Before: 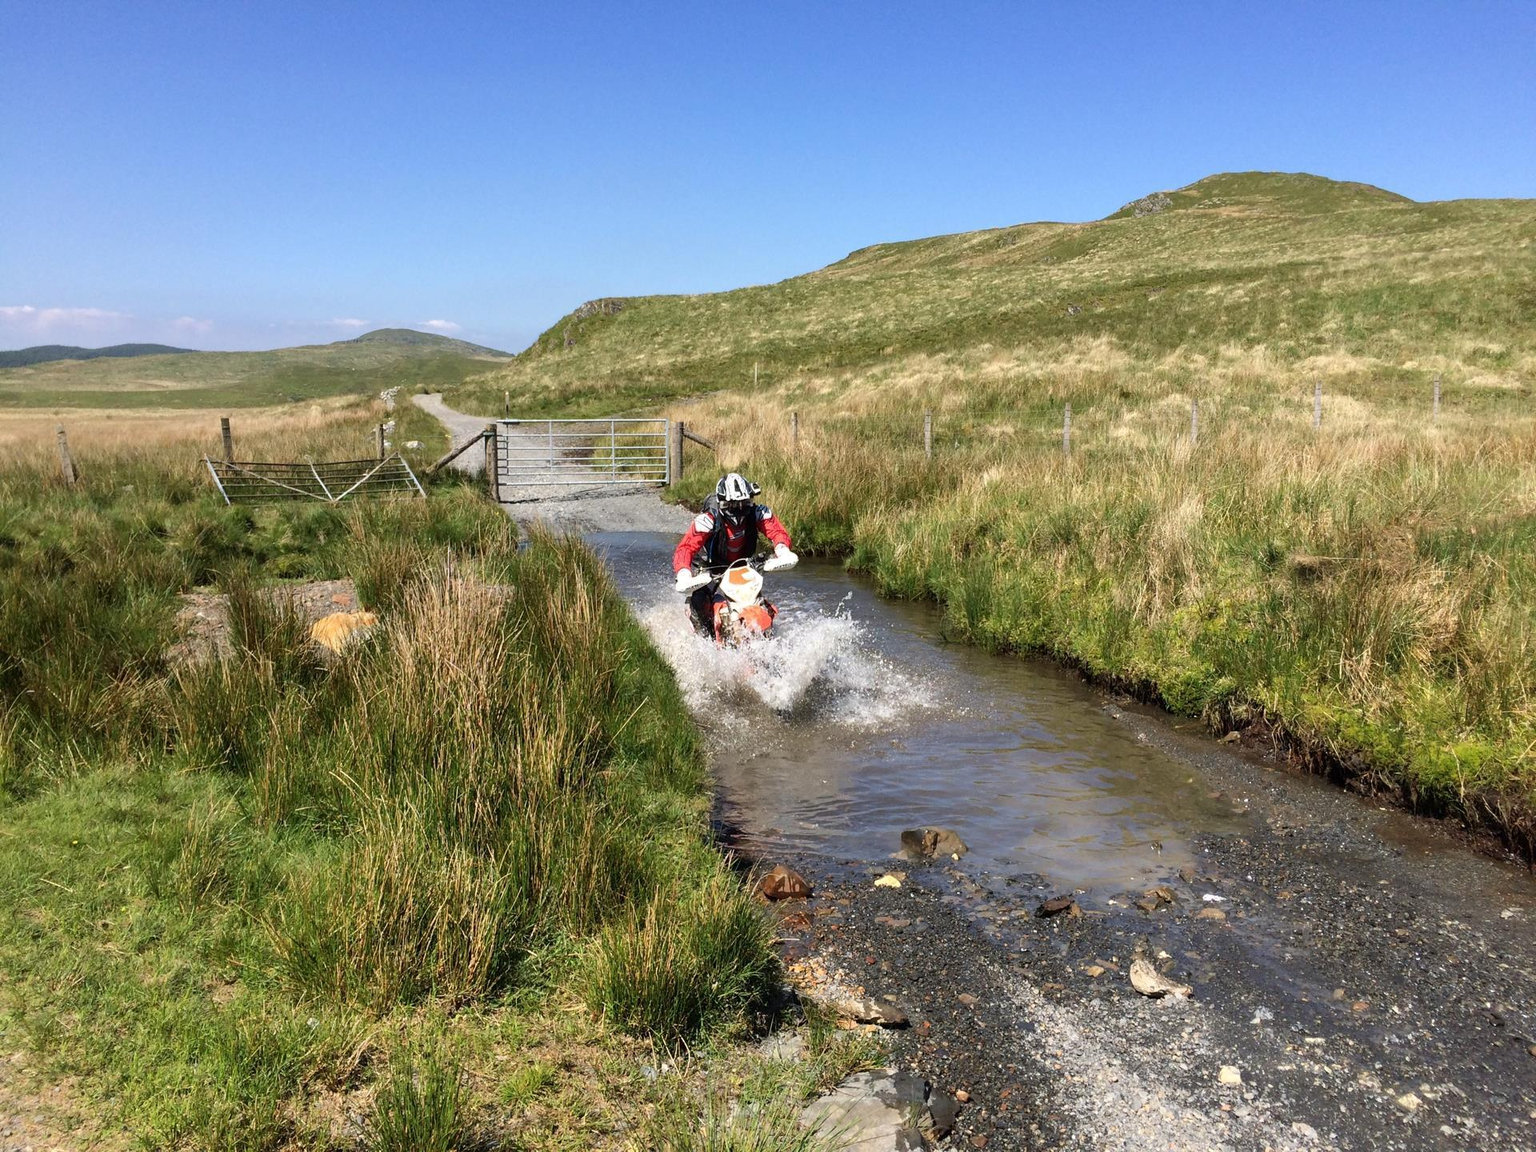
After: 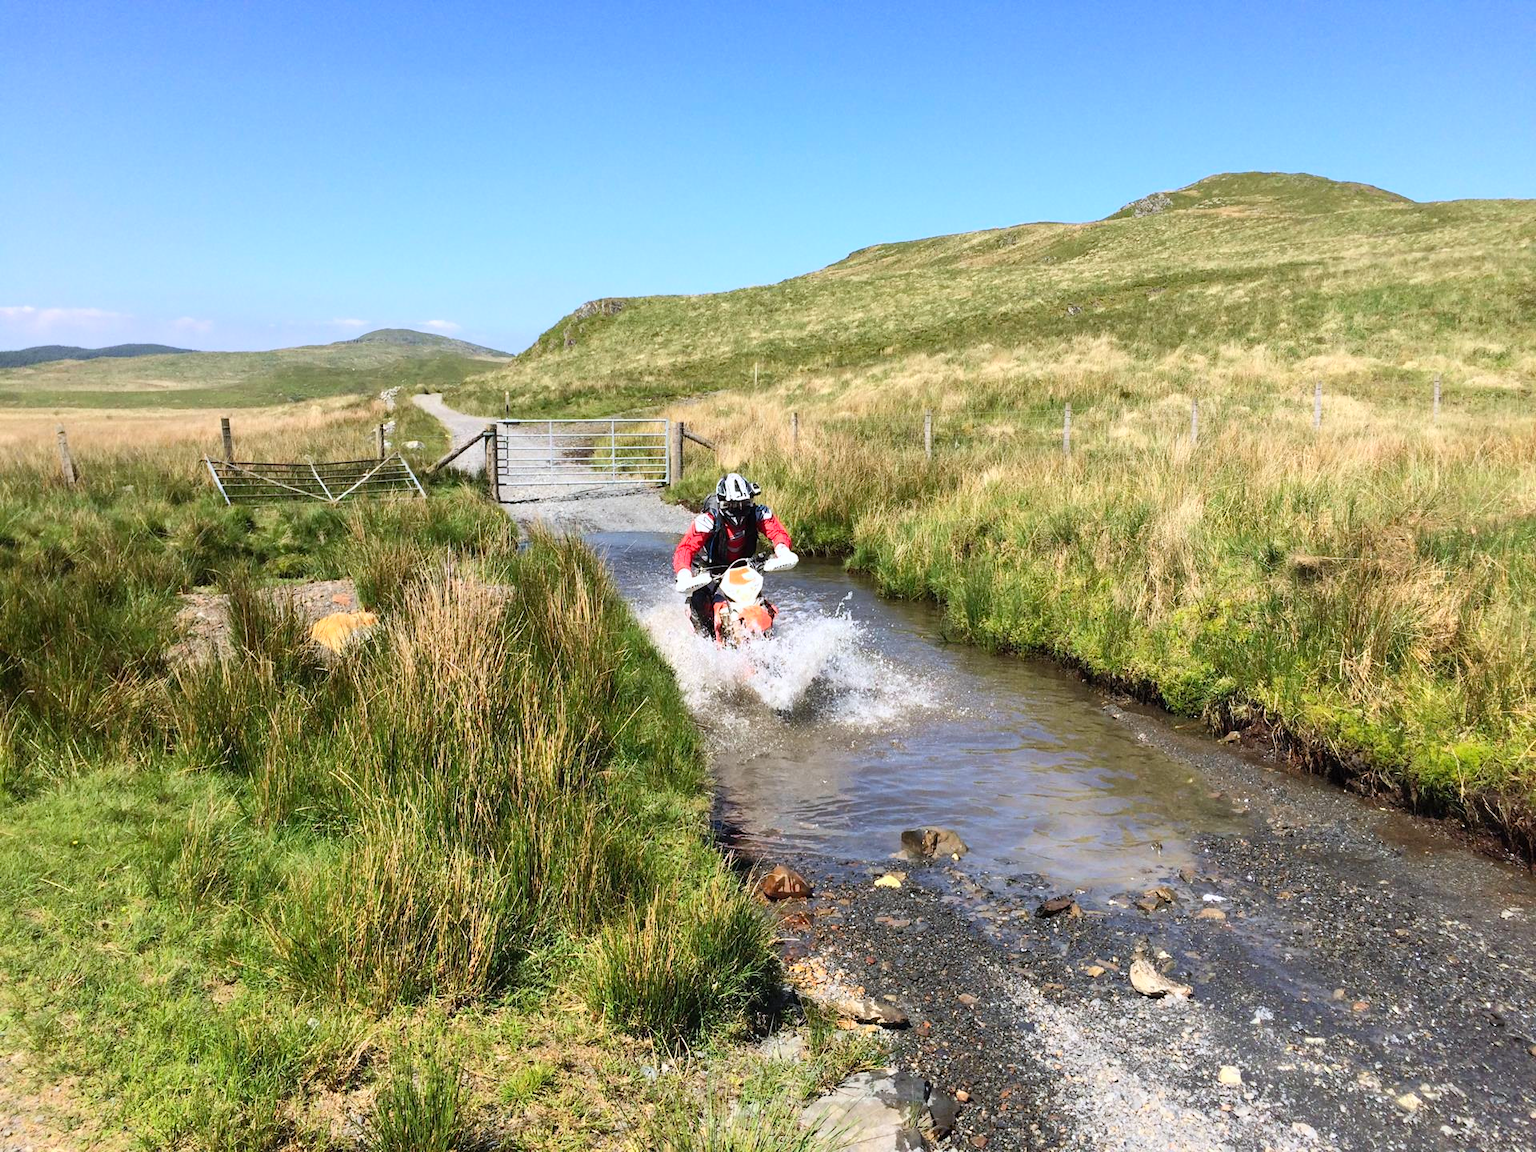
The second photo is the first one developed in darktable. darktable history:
contrast brightness saturation: contrast 0.2, brightness 0.16, saturation 0.22
white balance: red 0.983, blue 1.036
